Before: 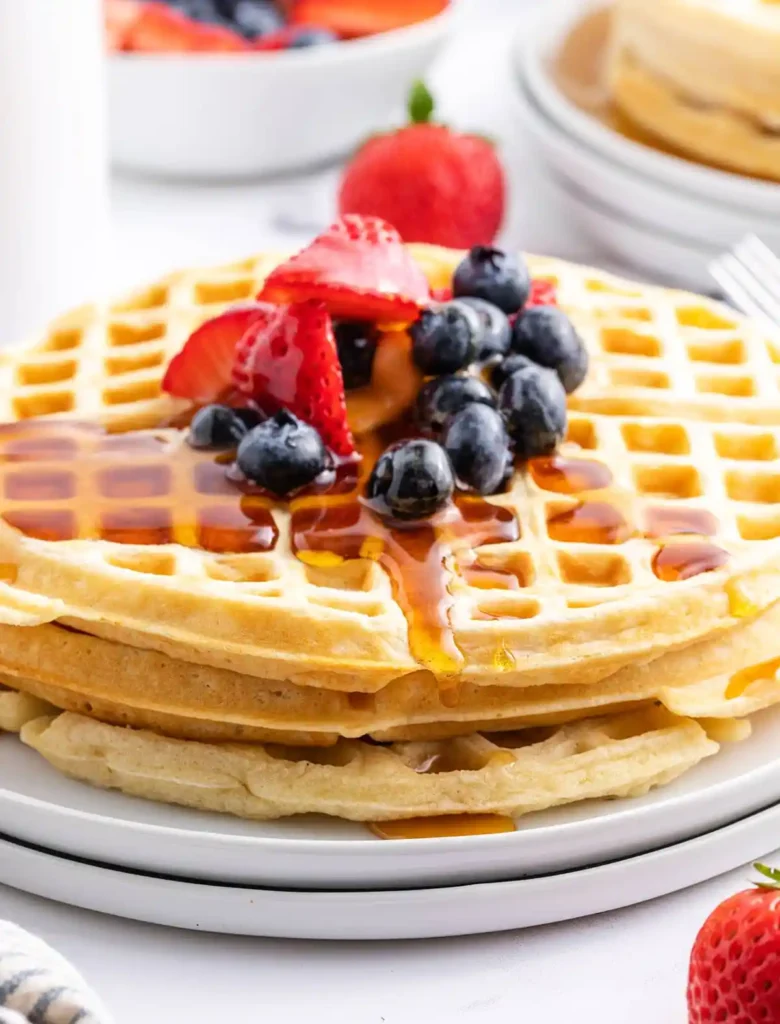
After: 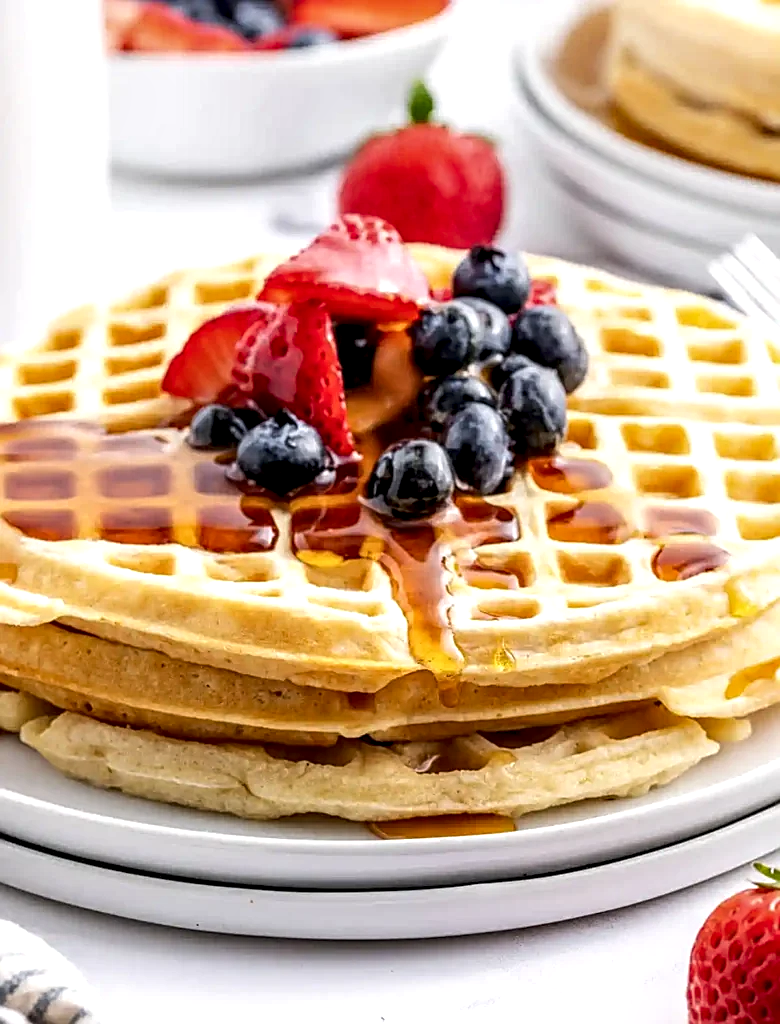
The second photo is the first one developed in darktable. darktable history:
sharpen: amount 0.55
local contrast: highlights 60%, shadows 60%, detail 160%
